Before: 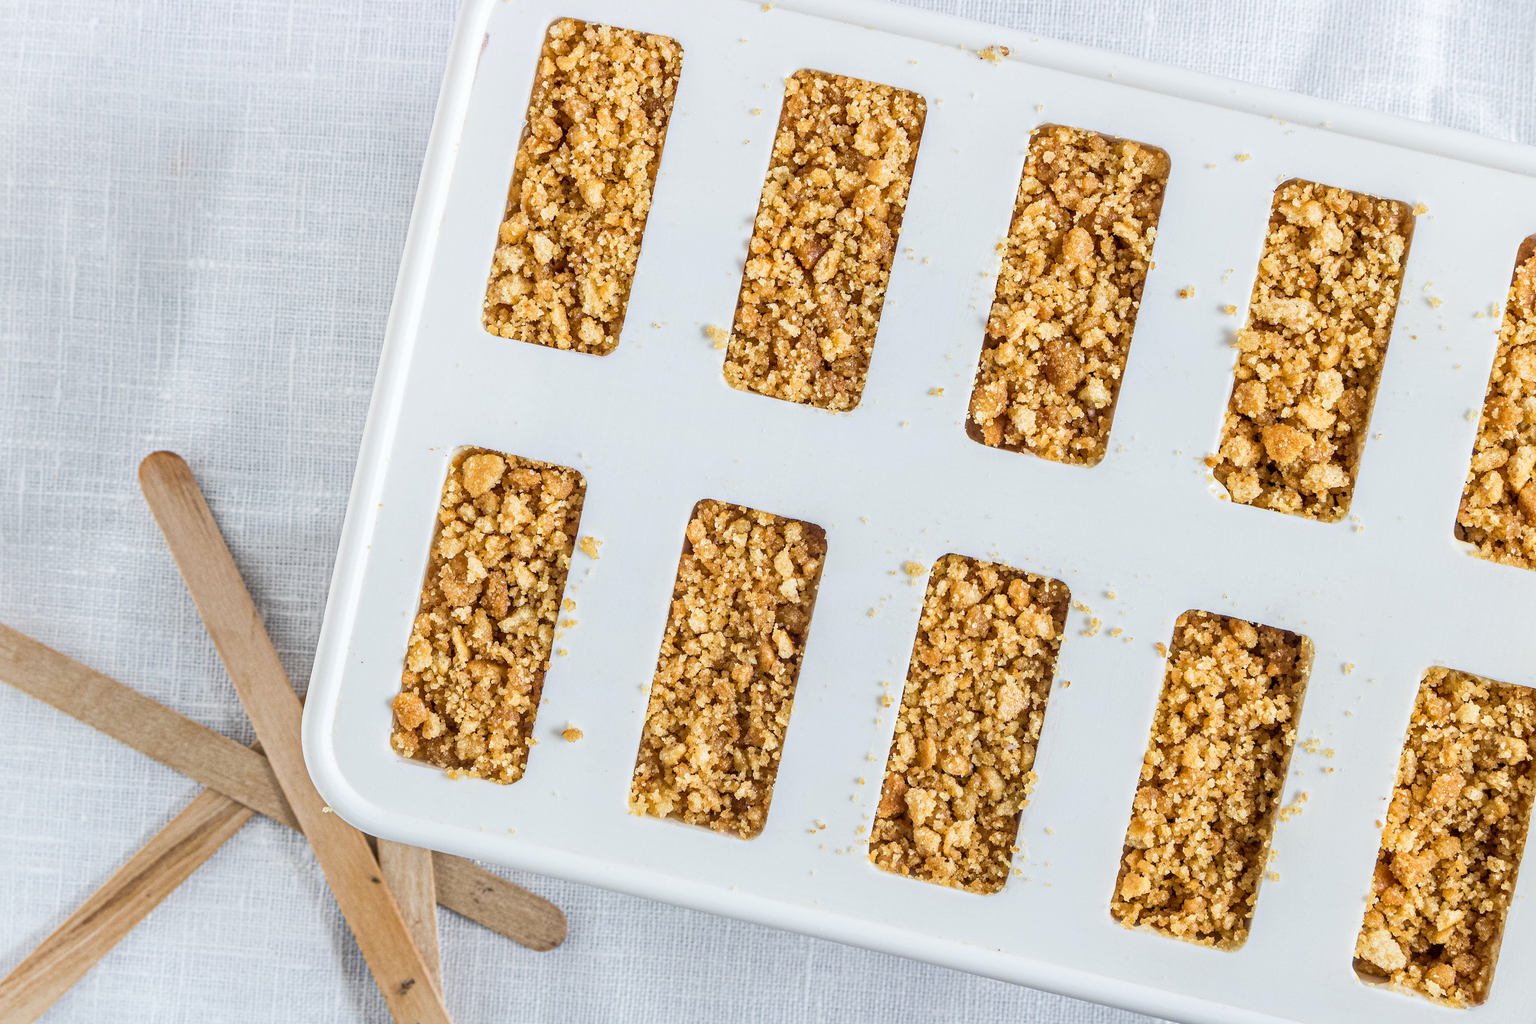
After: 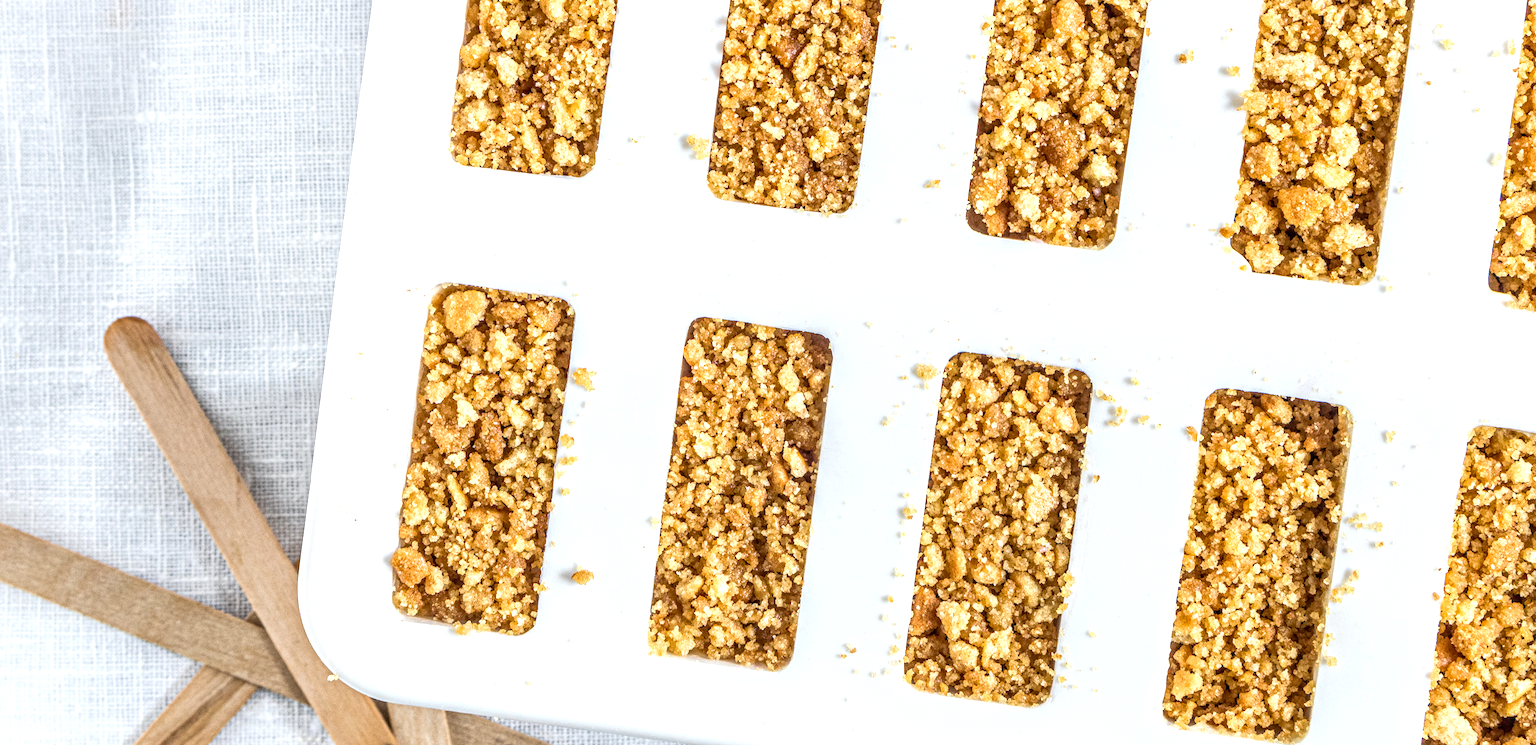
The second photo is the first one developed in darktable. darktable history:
rotate and perspective: rotation -5°, crop left 0.05, crop right 0.952, crop top 0.11, crop bottom 0.89
exposure: black level correction 0, exposure 0.5 EV, compensate highlight preservation false
local contrast: on, module defaults
crop and rotate: top 15.774%, bottom 5.506%
